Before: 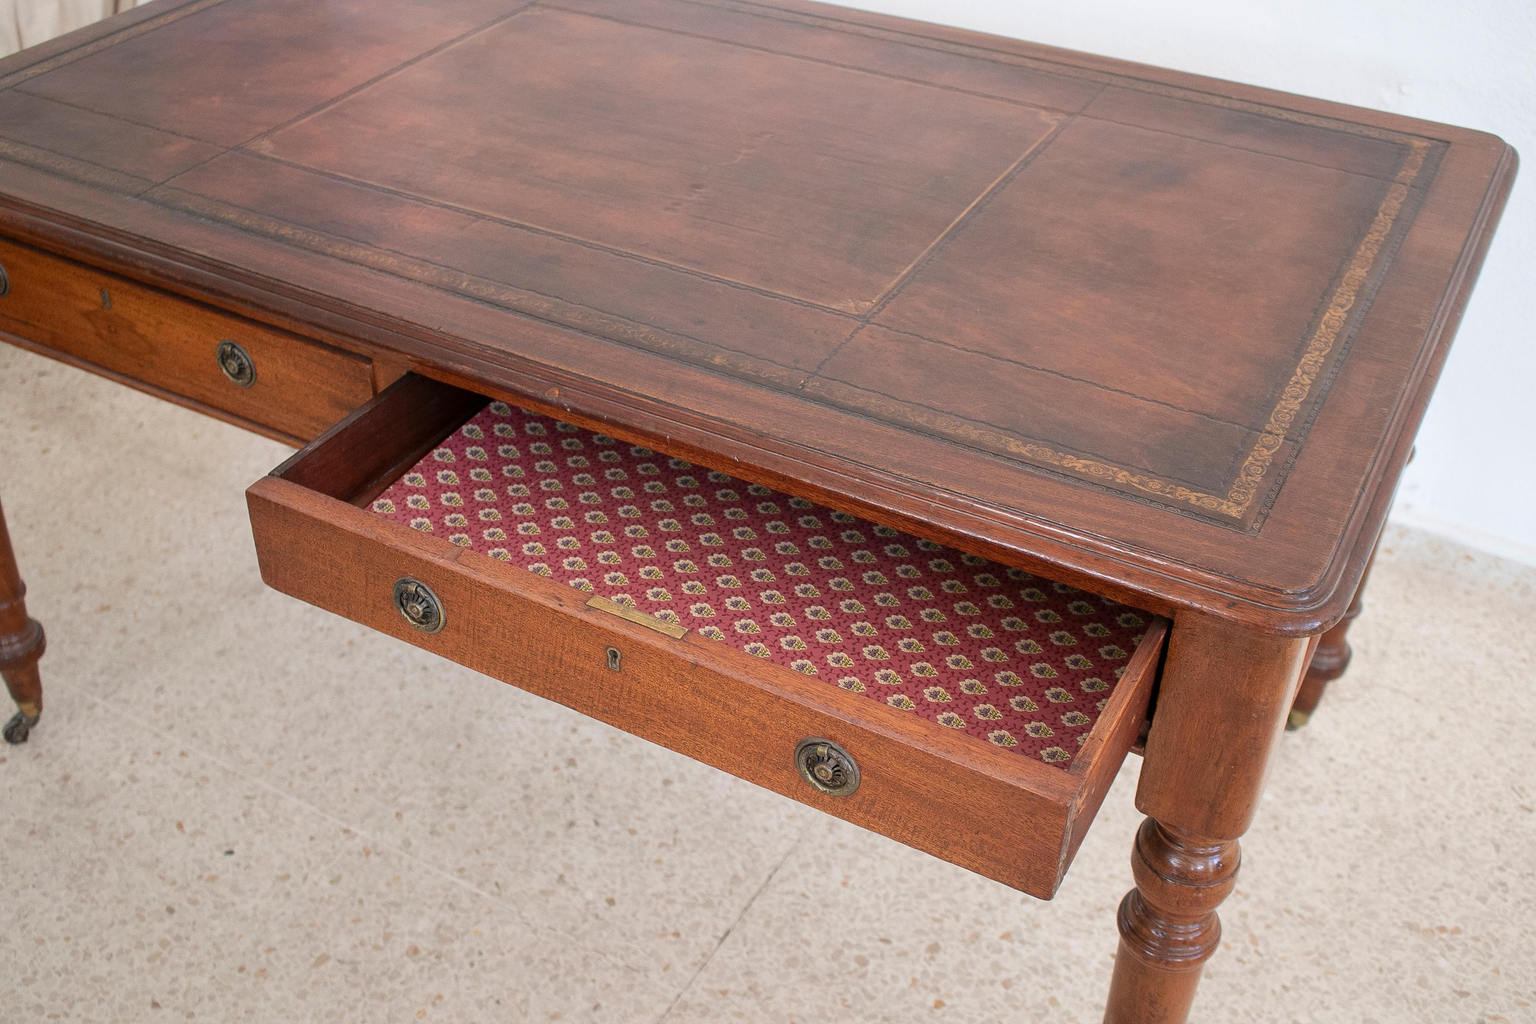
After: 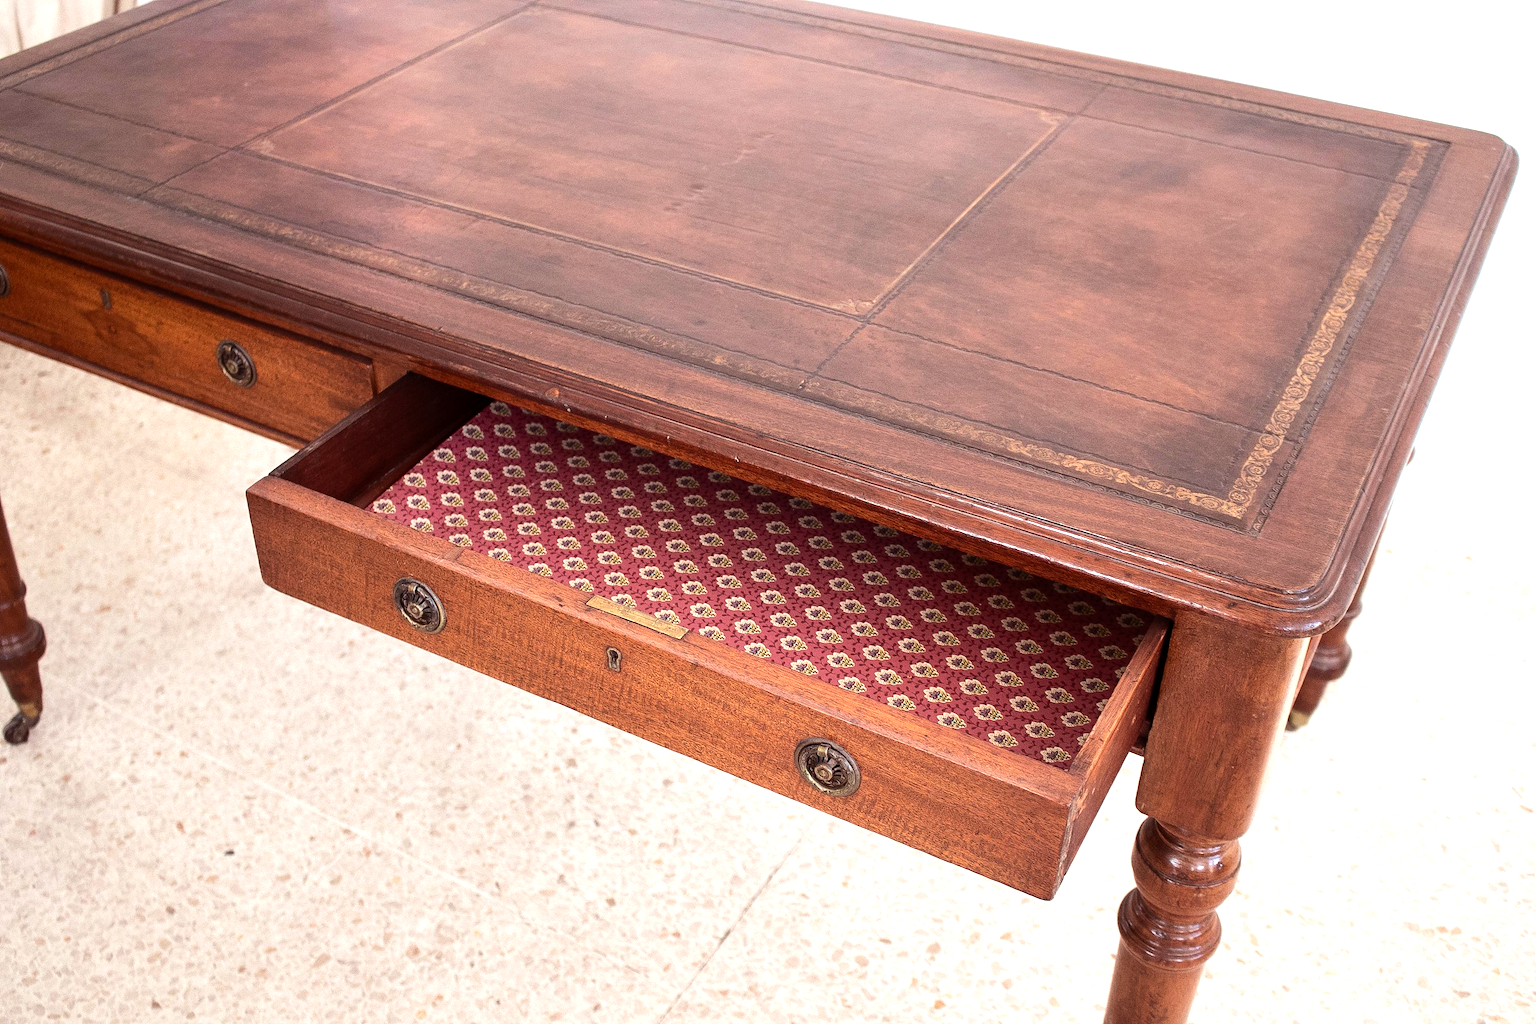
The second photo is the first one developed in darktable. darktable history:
tone equalizer: -8 EV -1.08 EV, -7 EV -1.01 EV, -6 EV -0.867 EV, -5 EV -0.578 EV, -3 EV 0.578 EV, -2 EV 0.867 EV, -1 EV 1.01 EV, +0 EV 1.08 EV, edges refinement/feathering 500, mask exposure compensation -1.57 EV, preserve details no
rgb levels: mode RGB, independent channels, levels [[0, 0.474, 1], [0, 0.5, 1], [0, 0.5, 1]]
